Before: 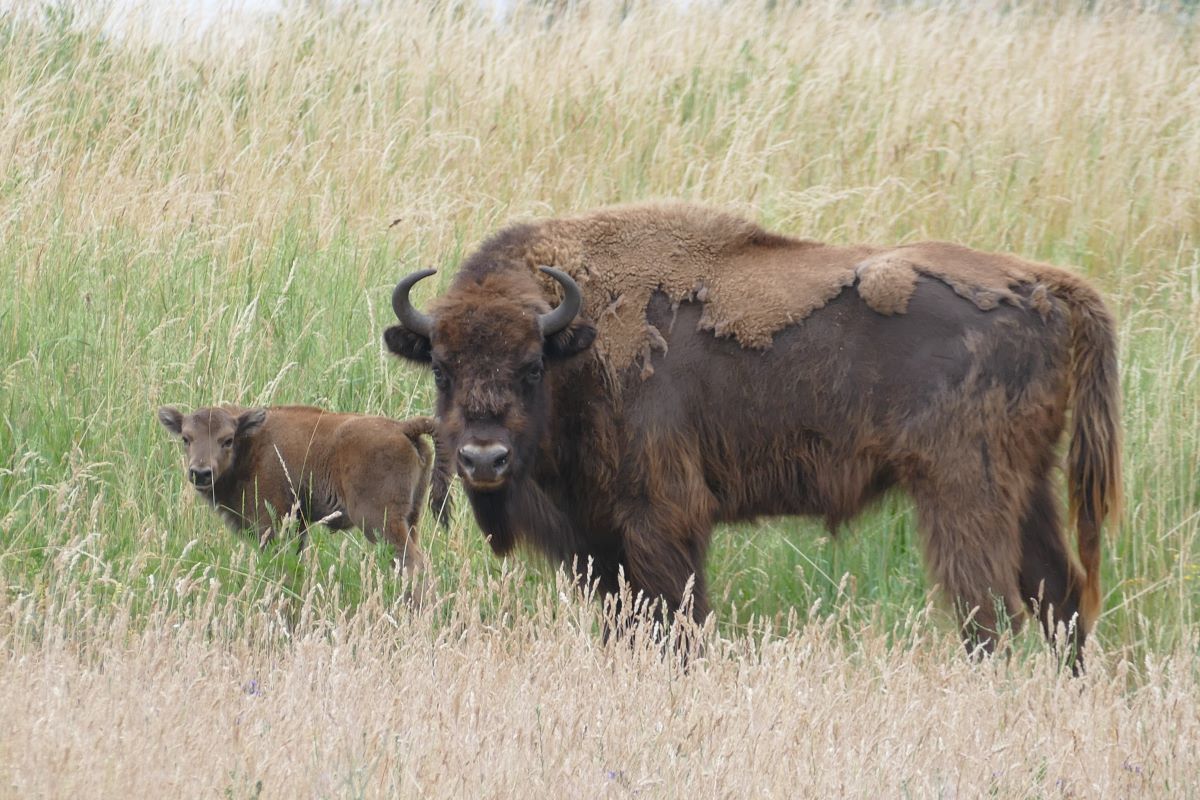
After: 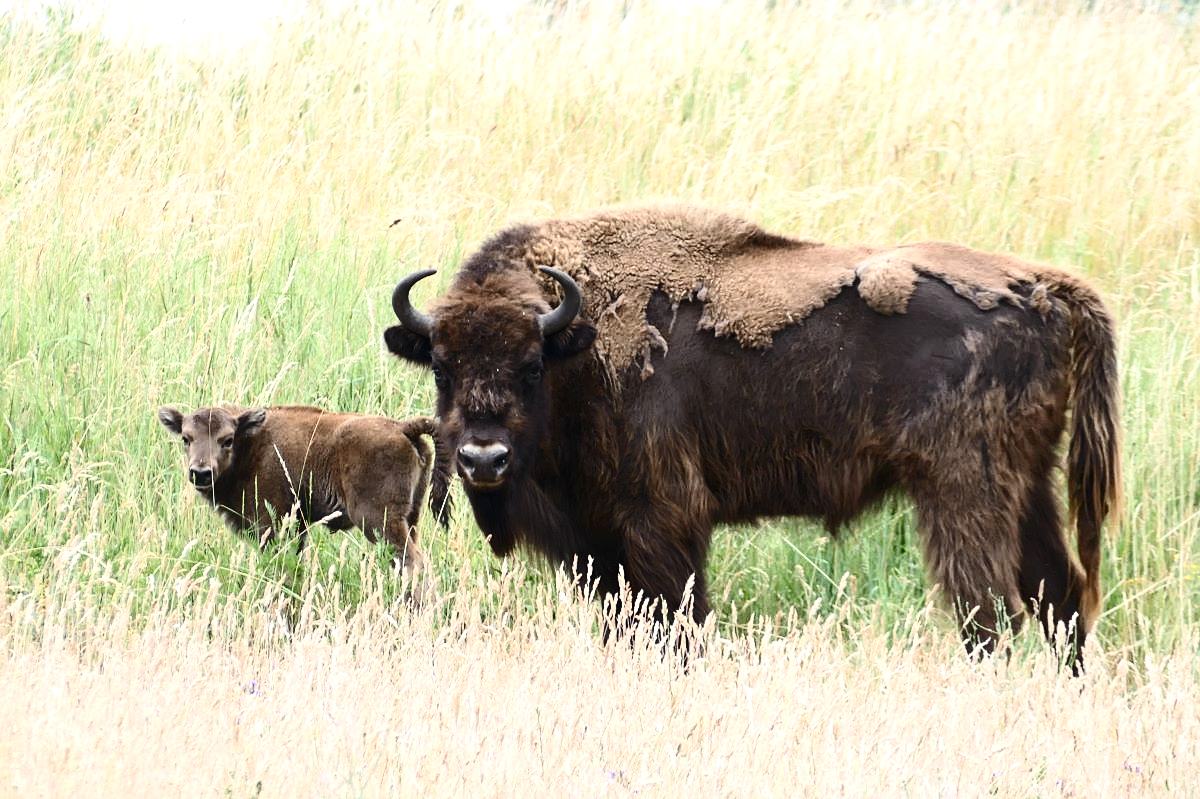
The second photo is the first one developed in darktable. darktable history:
contrast brightness saturation: contrast 0.28
sharpen: amount 0.2
crop: bottom 0.071%
velvia: strength 15%
tone equalizer: -8 EV -0.75 EV, -7 EV -0.7 EV, -6 EV -0.6 EV, -5 EV -0.4 EV, -3 EV 0.4 EV, -2 EV 0.6 EV, -1 EV 0.7 EV, +0 EV 0.75 EV, edges refinement/feathering 500, mask exposure compensation -1.57 EV, preserve details no
